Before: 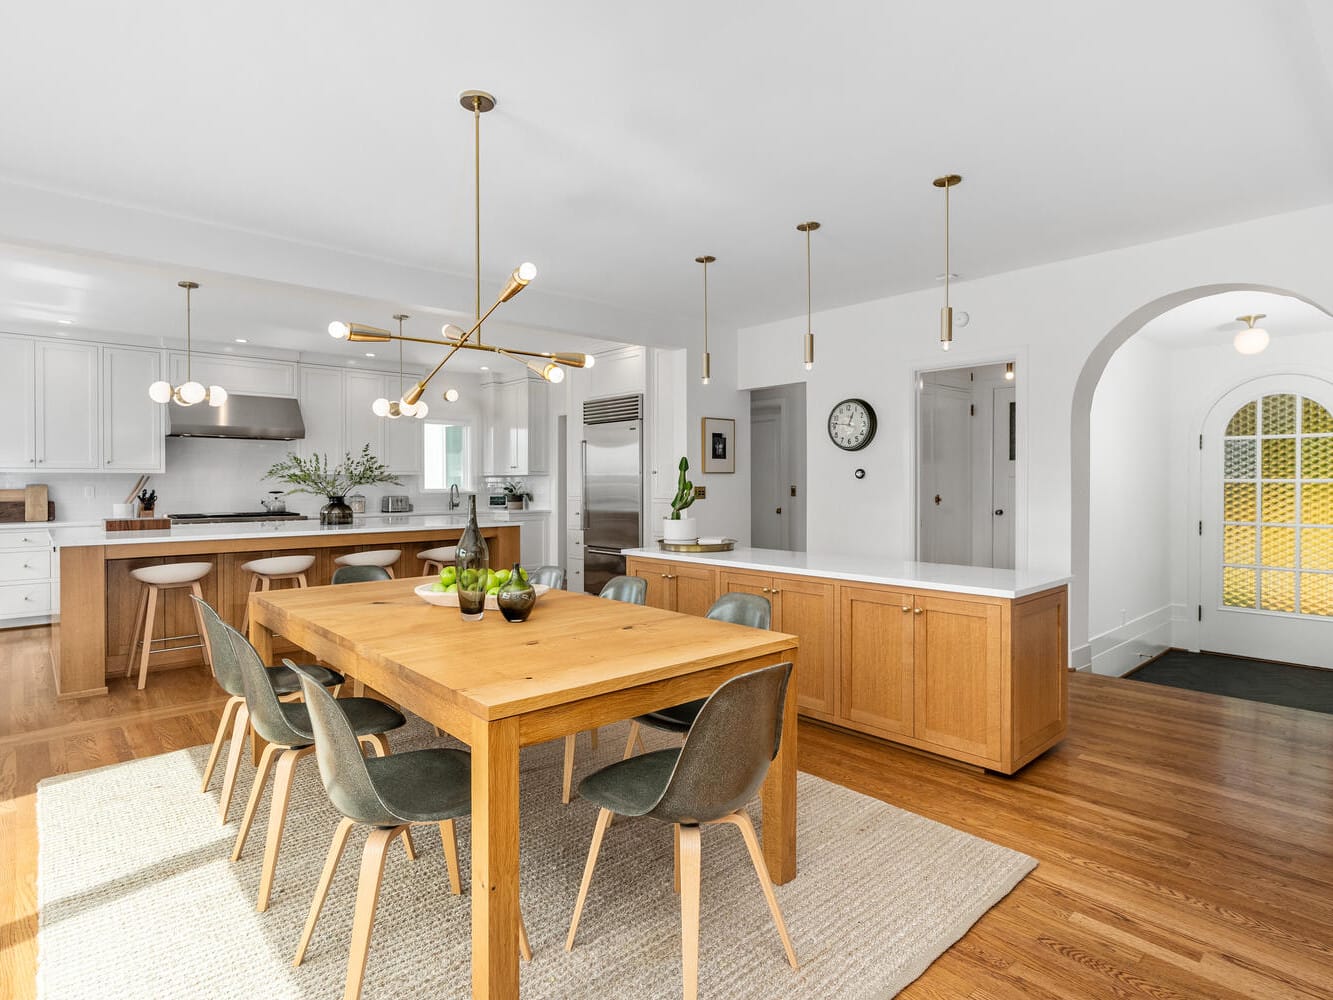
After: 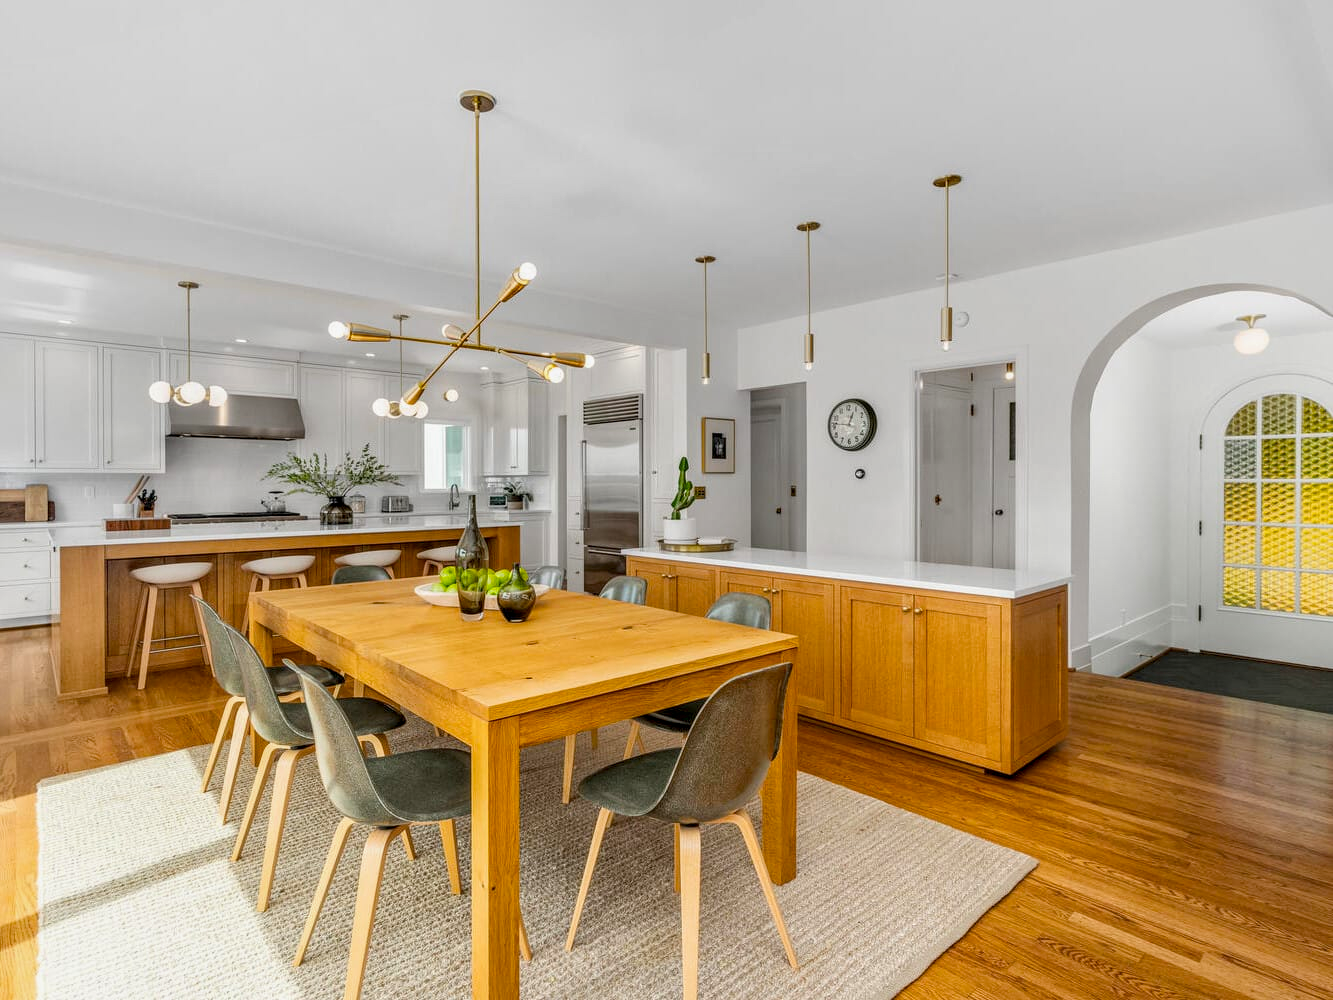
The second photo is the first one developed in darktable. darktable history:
local contrast: detail 130%
color balance rgb: linear chroma grading › mid-tones 7.45%, perceptual saturation grading › global saturation 30.81%, contrast -9.942%
